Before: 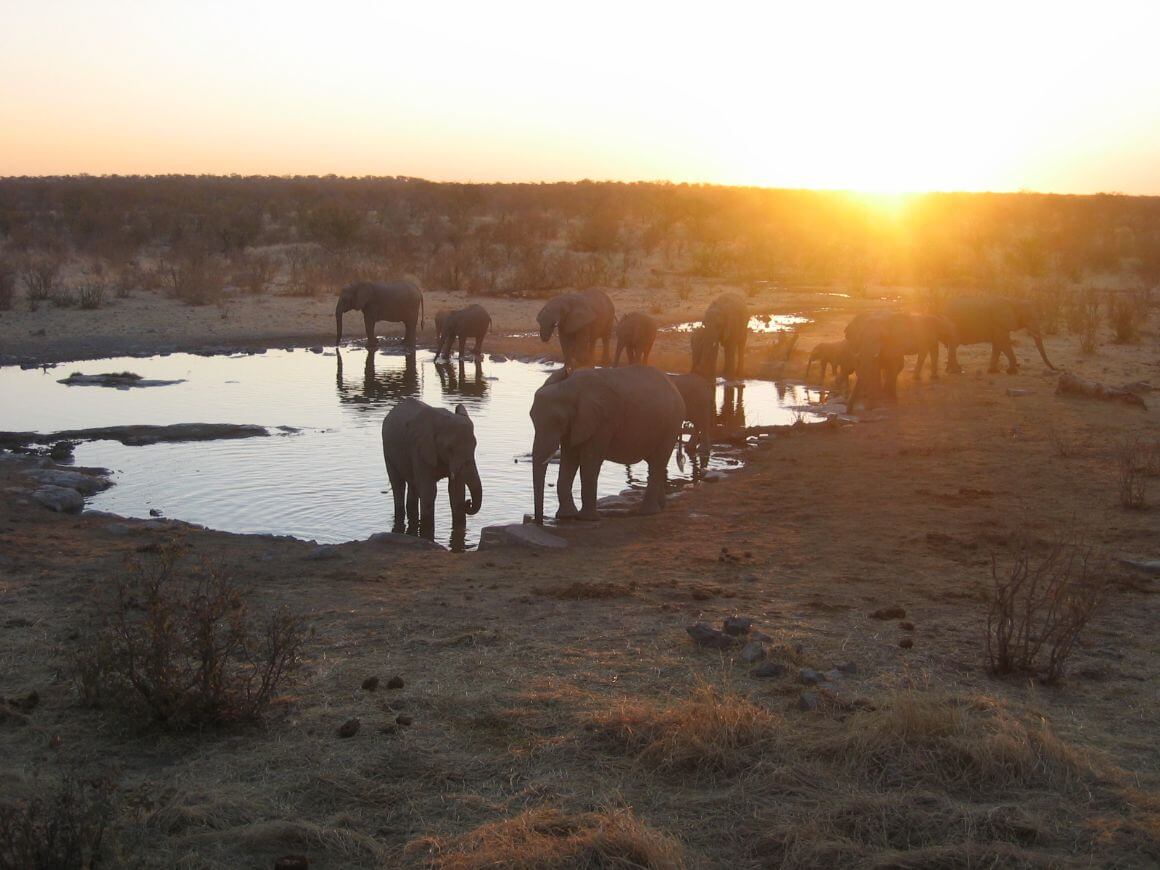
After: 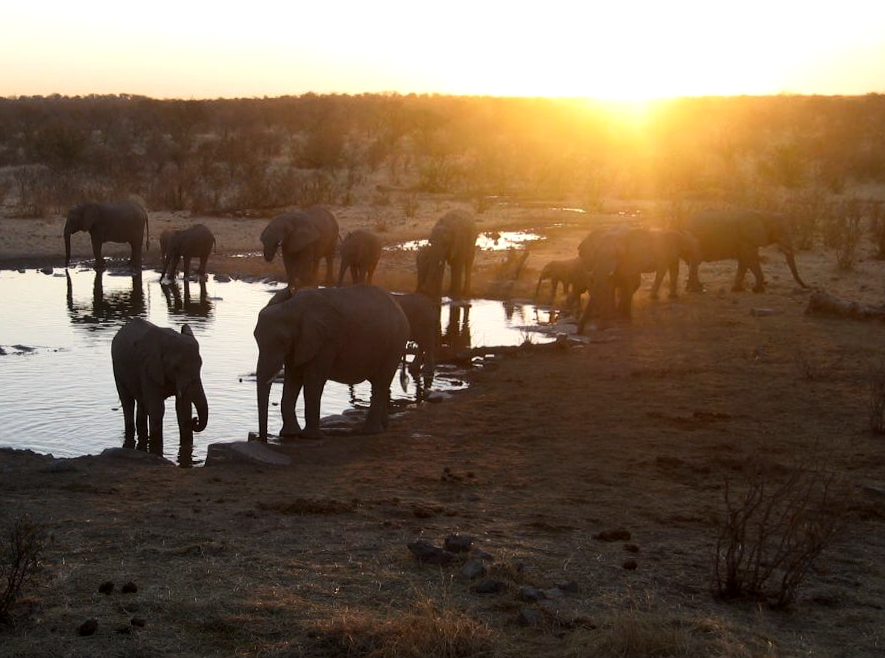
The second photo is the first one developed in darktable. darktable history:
crop: left 19.159%, top 9.58%, bottom 9.58%
contrast brightness saturation: saturation -0.1
exposure: black level correction 0.011, exposure -0.478 EV, compensate highlight preservation false
rotate and perspective: rotation 0.062°, lens shift (vertical) 0.115, lens shift (horizontal) -0.133, crop left 0.047, crop right 0.94, crop top 0.061, crop bottom 0.94
tone equalizer: -8 EV -0.75 EV, -7 EV -0.7 EV, -6 EV -0.6 EV, -5 EV -0.4 EV, -3 EV 0.4 EV, -2 EV 0.6 EV, -1 EV 0.7 EV, +0 EV 0.75 EV, edges refinement/feathering 500, mask exposure compensation -1.57 EV, preserve details no
